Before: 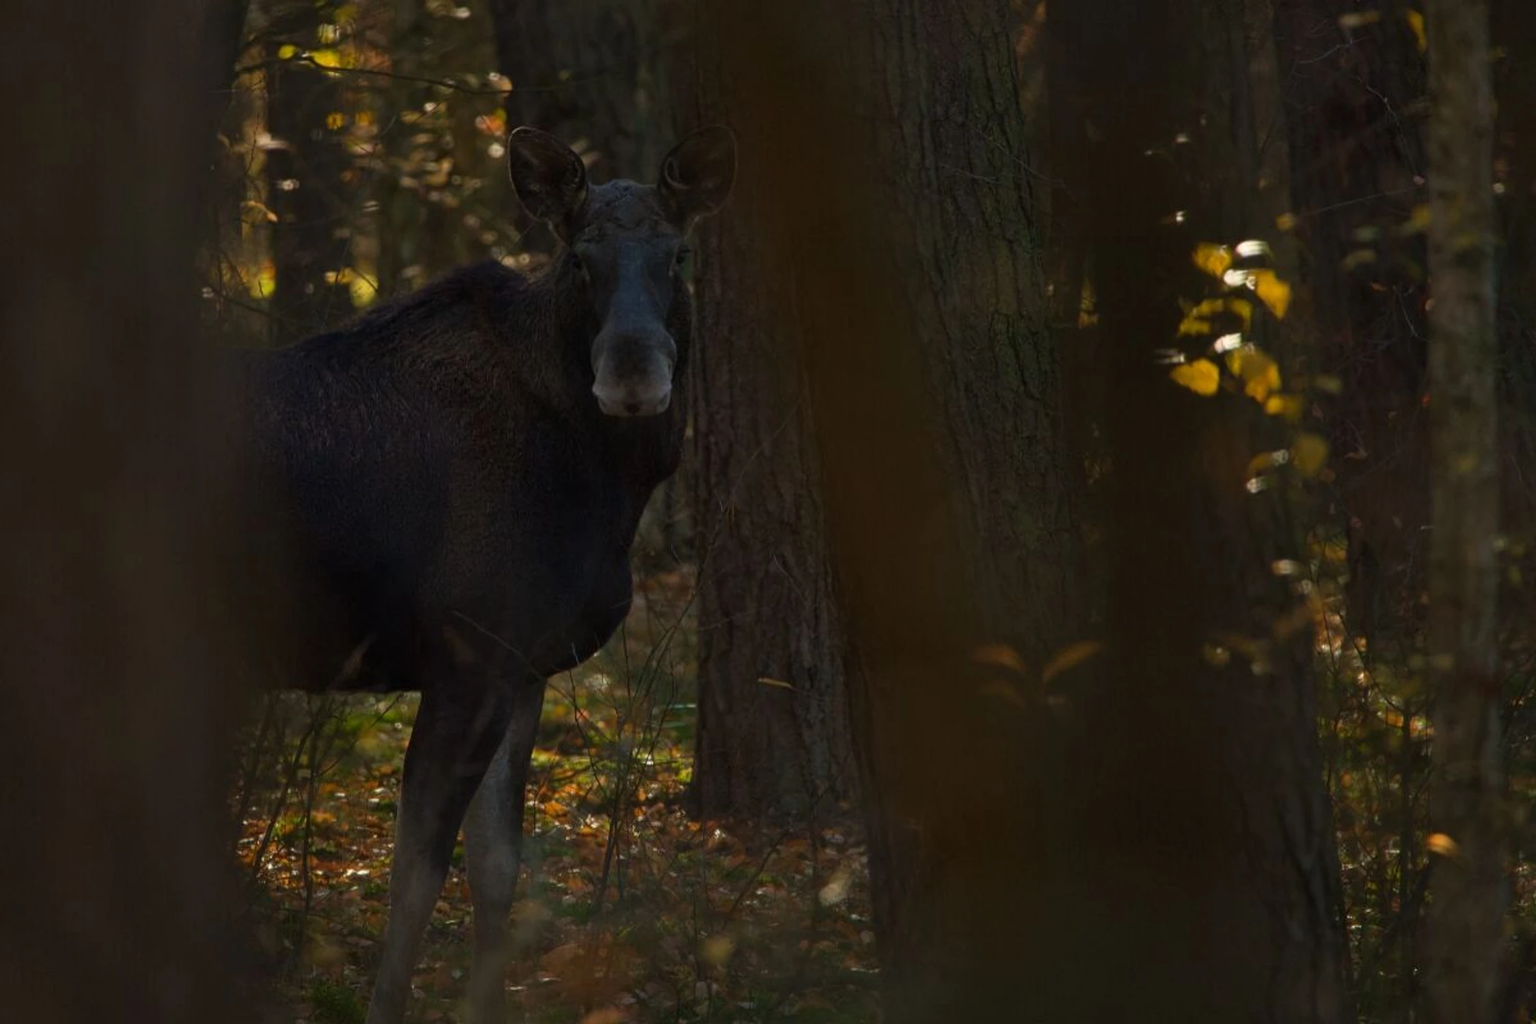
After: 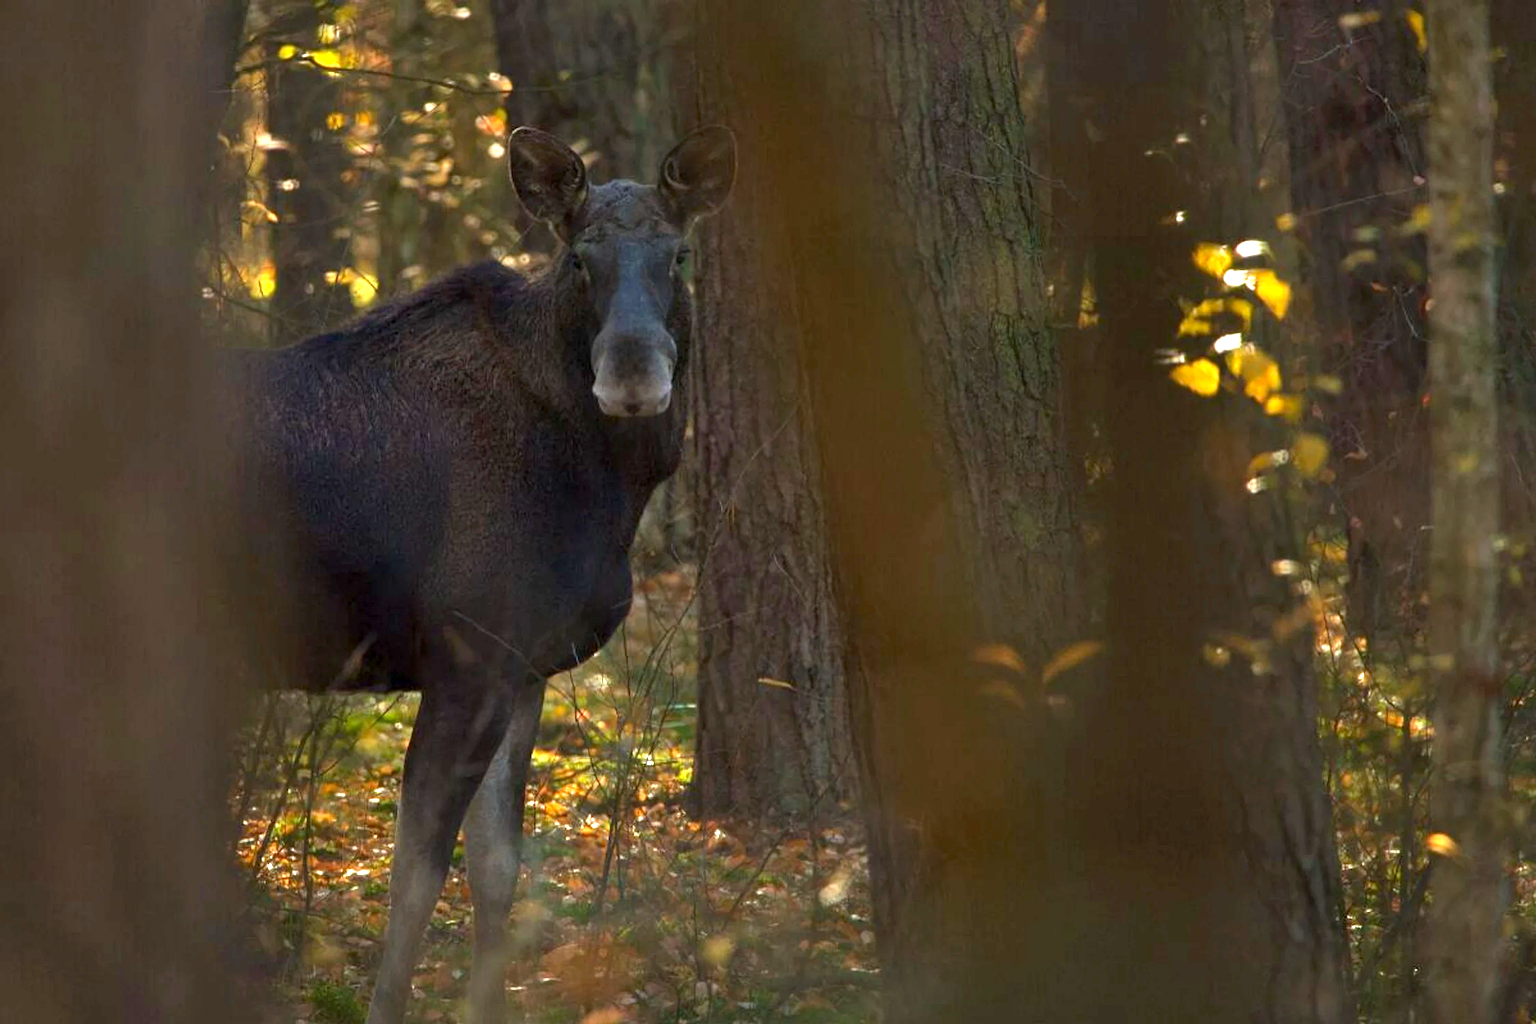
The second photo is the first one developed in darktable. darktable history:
exposure: black level correction 0.001, exposure 1.999 EV, compensate highlight preservation false
